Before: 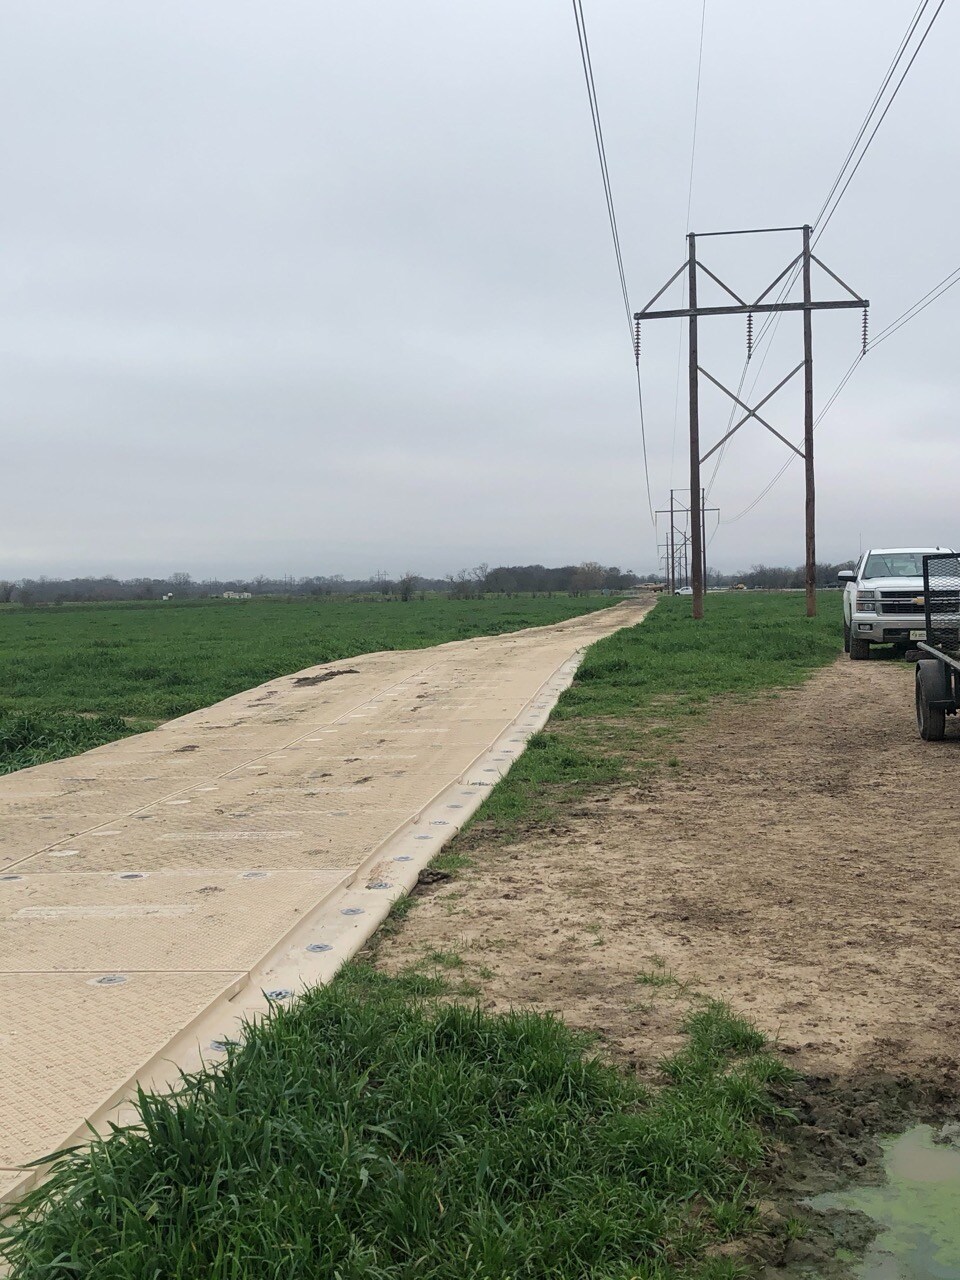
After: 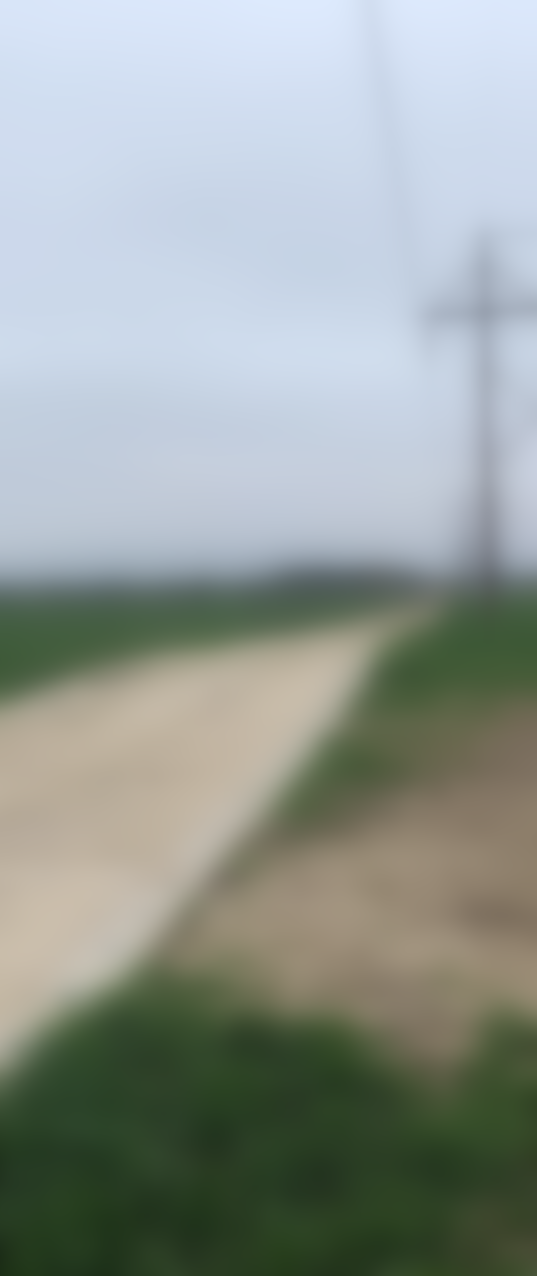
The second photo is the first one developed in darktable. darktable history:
white balance: red 0.98, blue 1.034
crop: left 21.674%, right 22.086%
lowpass: radius 16, unbound 0
